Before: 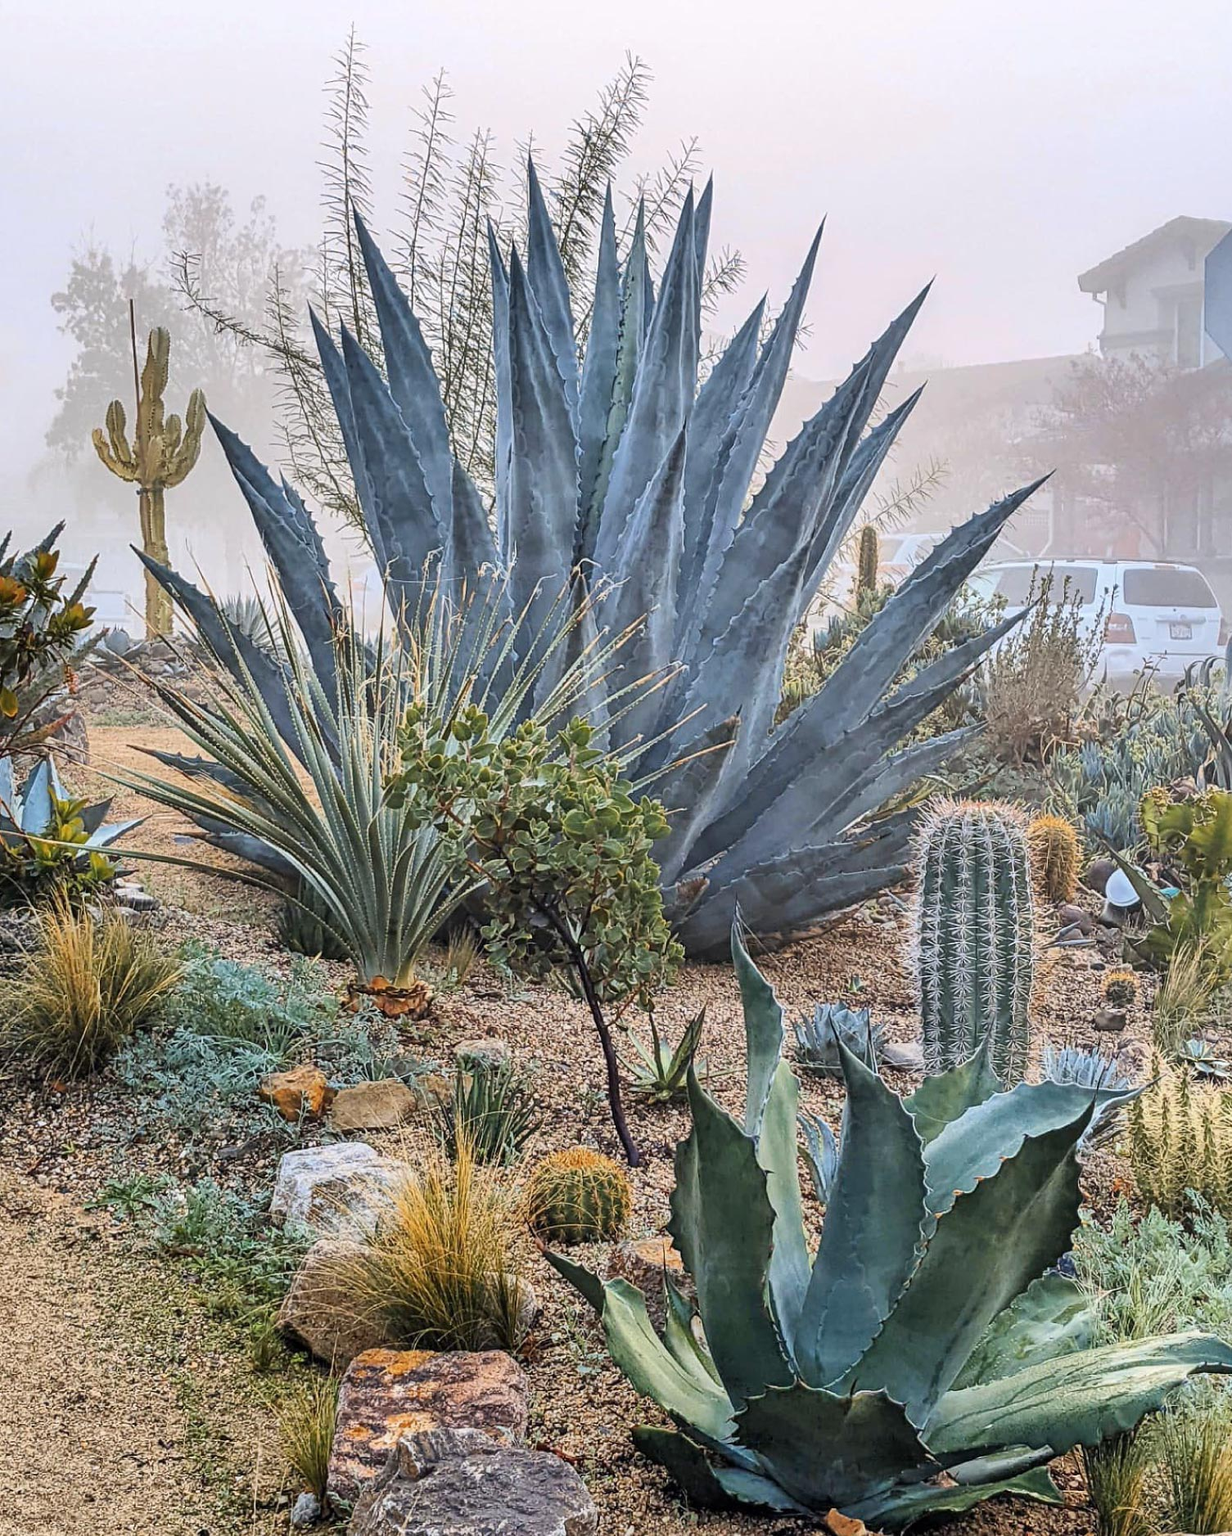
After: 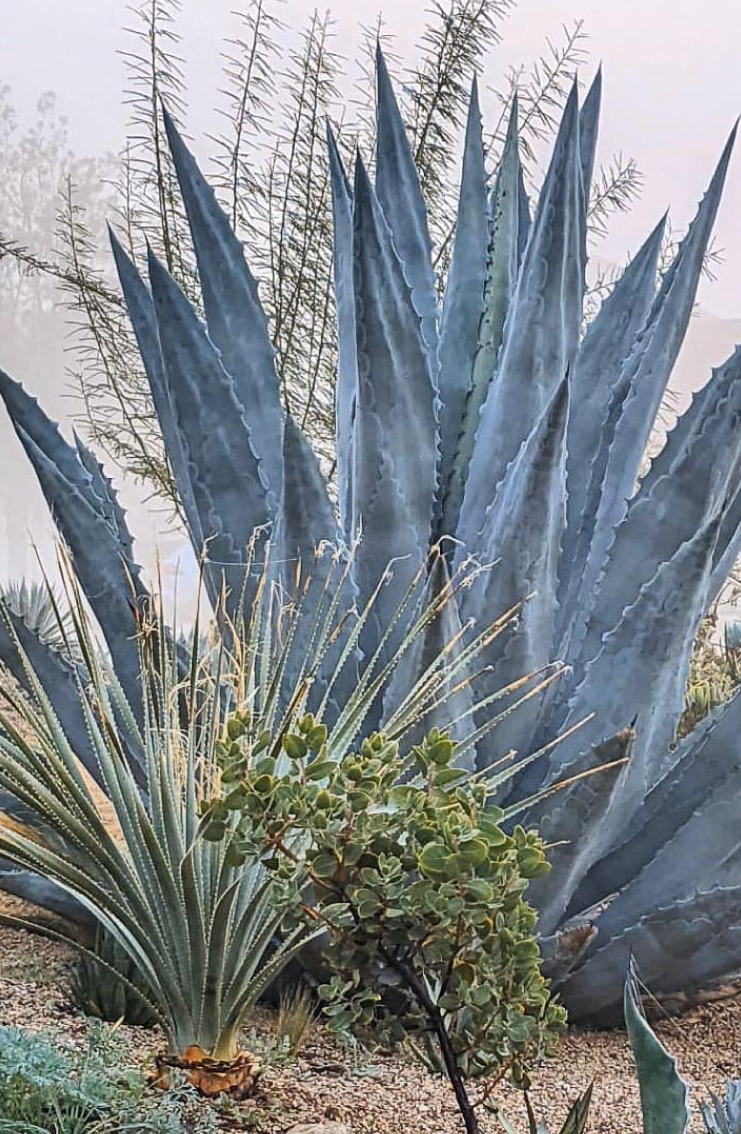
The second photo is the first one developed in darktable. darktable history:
crop: left 17.887%, top 7.878%, right 32.874%, bottom 31.682%
